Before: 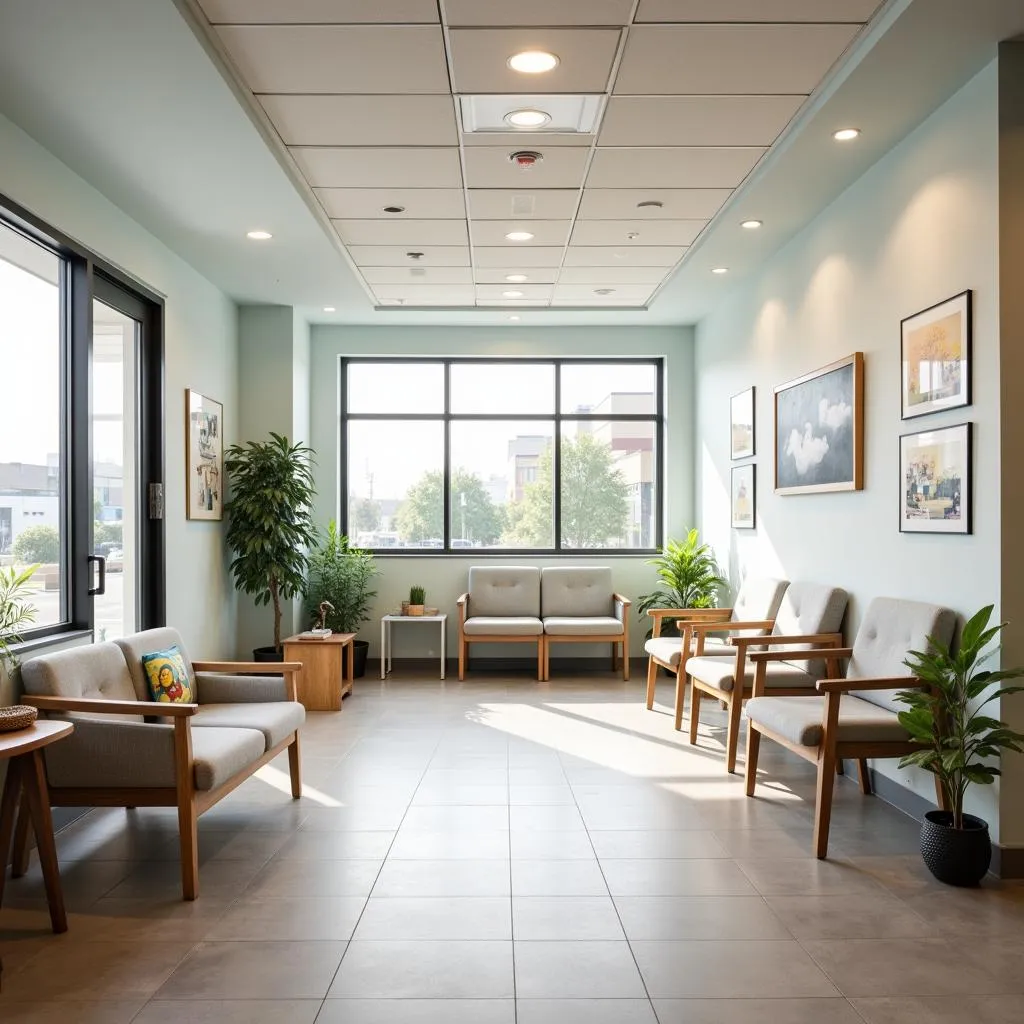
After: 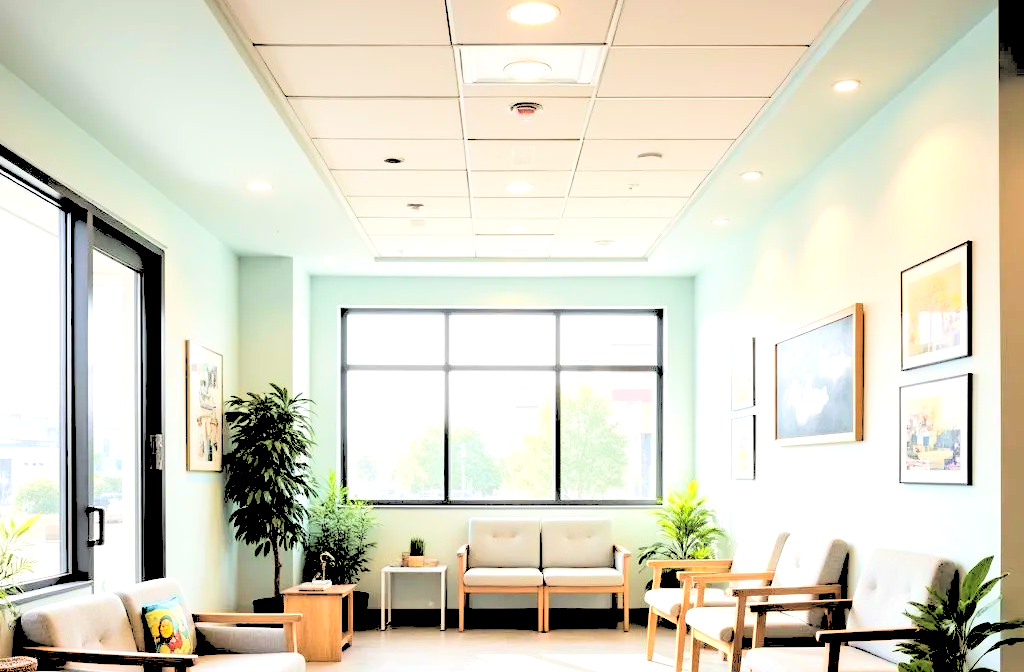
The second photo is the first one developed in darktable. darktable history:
tone equalizer: -8 EV -0.75 EV, -7 EV -0.7 EV, -6 EV -0.6 EV, -5 EV -0.4 EV, -3 EV 0.4 EV, -2 EV 0.6 EV, -1 EV 0.7 EV, +0 EV 0.75 EV, edges refinement/feathering 500, mask exposure compensation -1.57 EV, preserve details no
crop and rotate: top 4.848%, bottom 29.503%
rgb levels: levels [[0.027, 0.429, 0.996], [0, 0.5, 1], [0, 0.5, 1]]
velvia: on, module defaults
contrast brightness saturation: contrast 0.1, brightness 0.3, saturation 0.14
